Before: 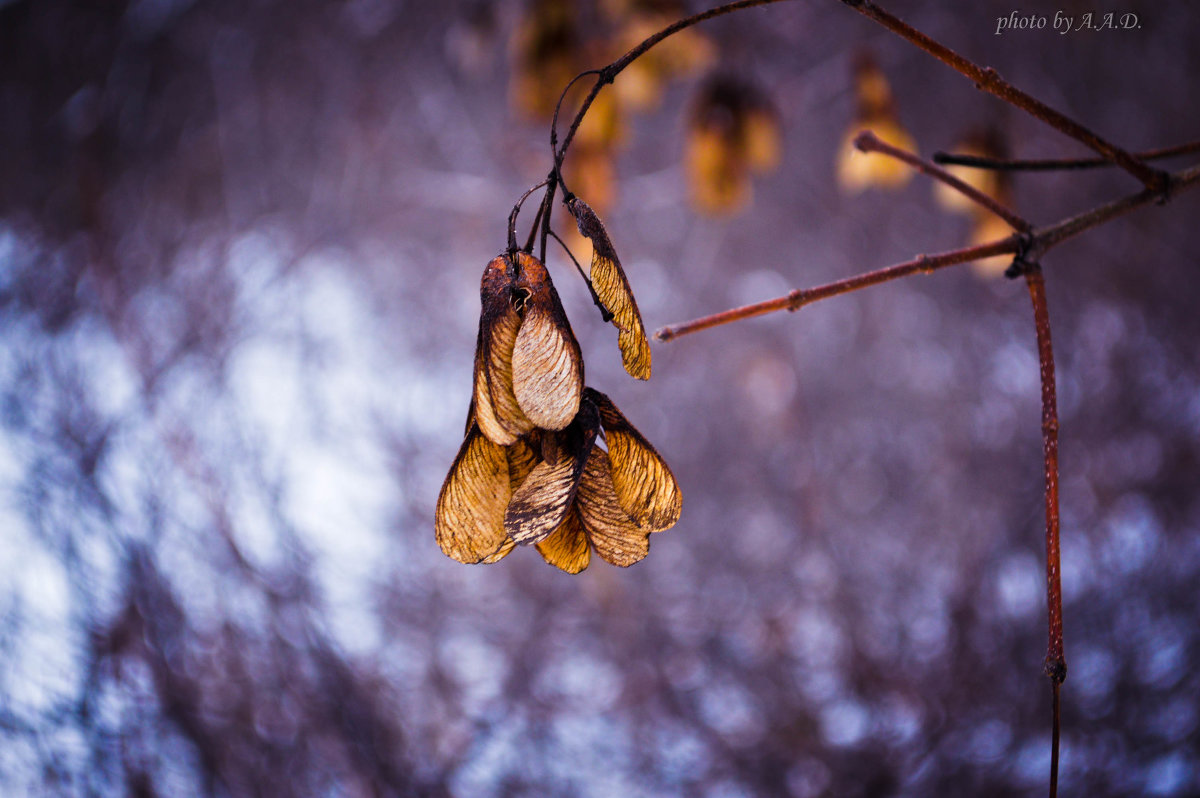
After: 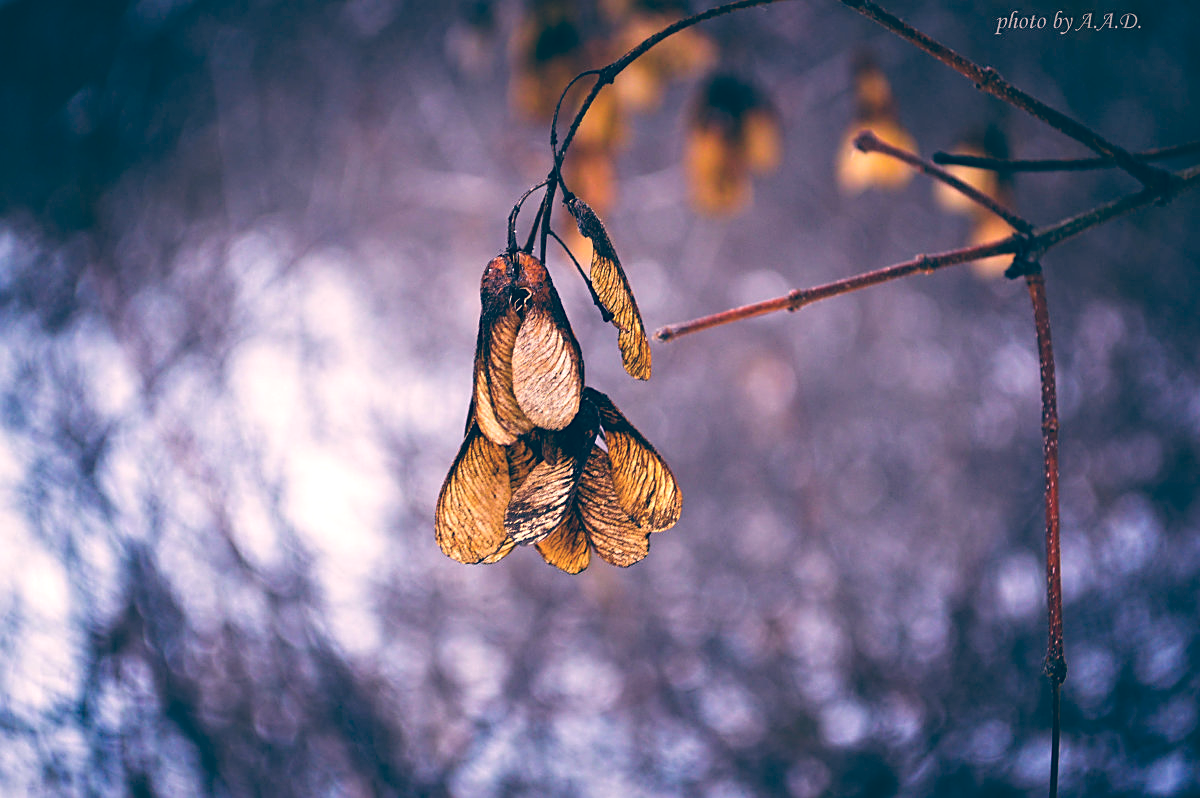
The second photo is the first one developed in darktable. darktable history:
sharpen: on, module defaults
color balance: lift [1.006, 0.985, 1.002, 1.015], gamma [1, 0.953, 1.008, 1.047], gain [1.076, 1.13, 1.004, 0.87]
exposure: exposure 0.2 EV, compensate highlight preservation false
